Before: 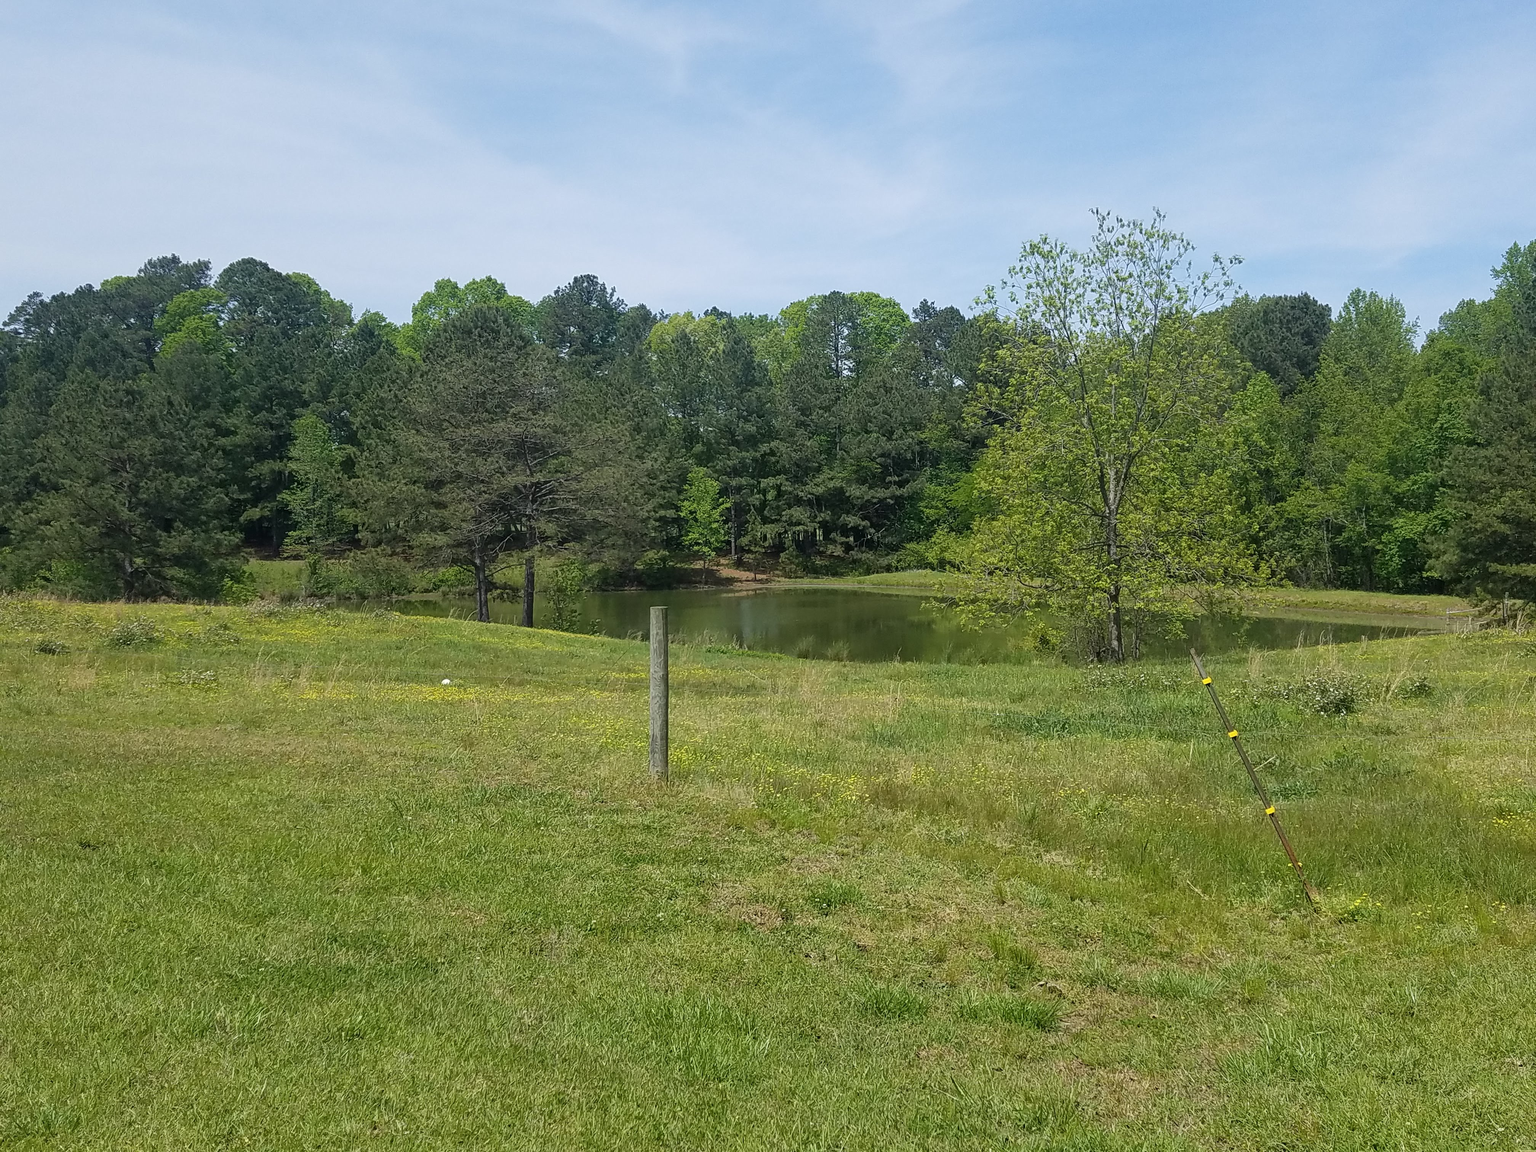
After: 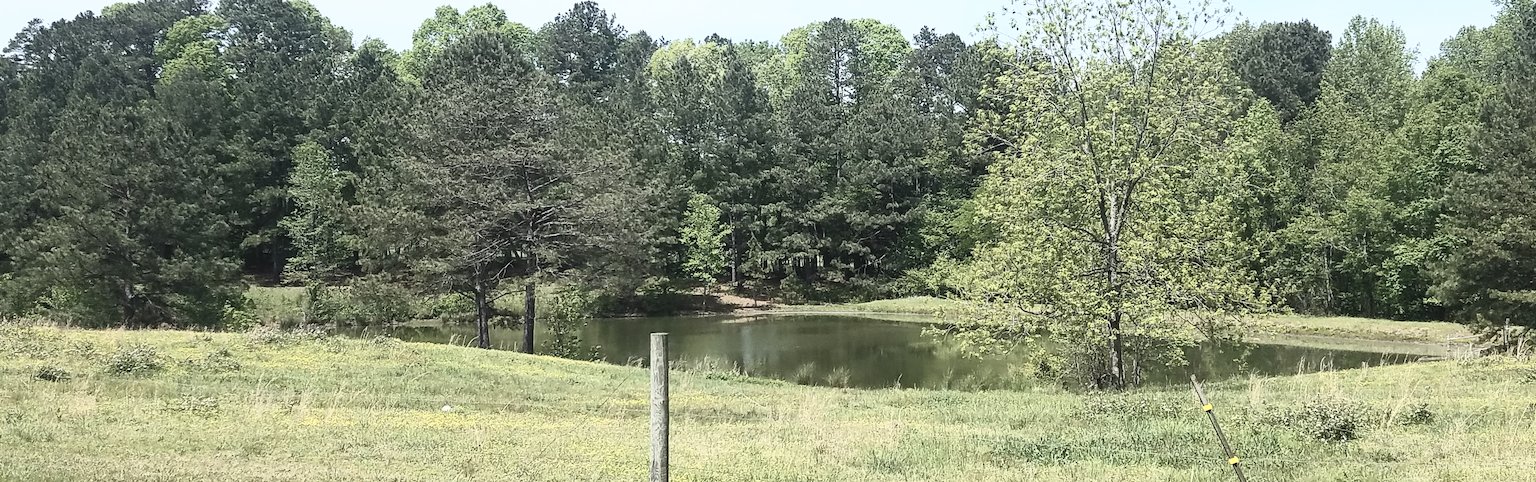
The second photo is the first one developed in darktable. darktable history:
crop and rotate: top 23.84%, bottom 34.294%
contrast brightness saturation: contrast 0.57, brightness 0.57, saturation -0.34
